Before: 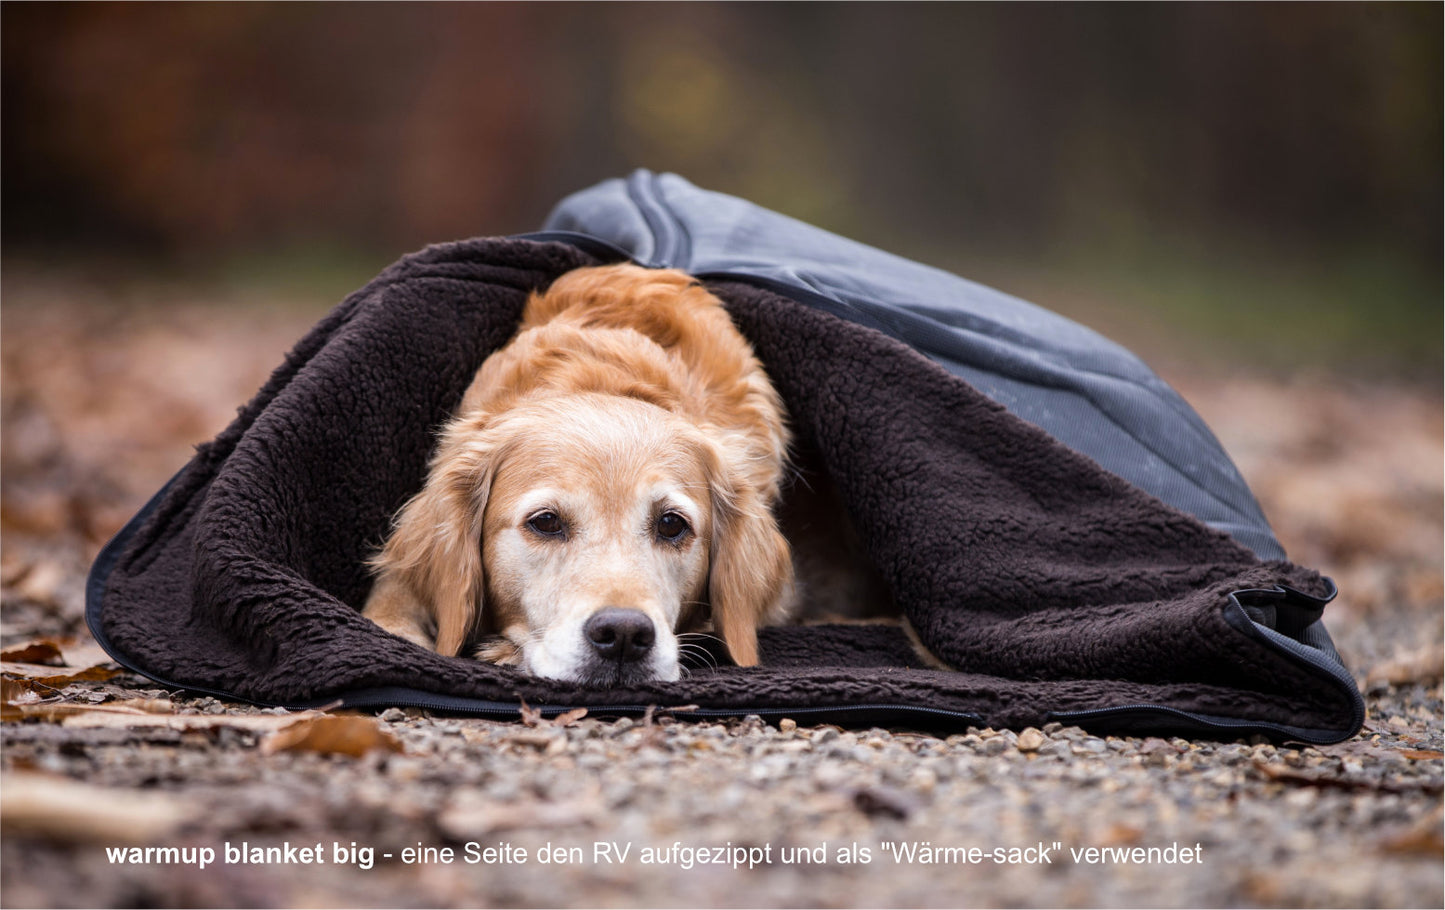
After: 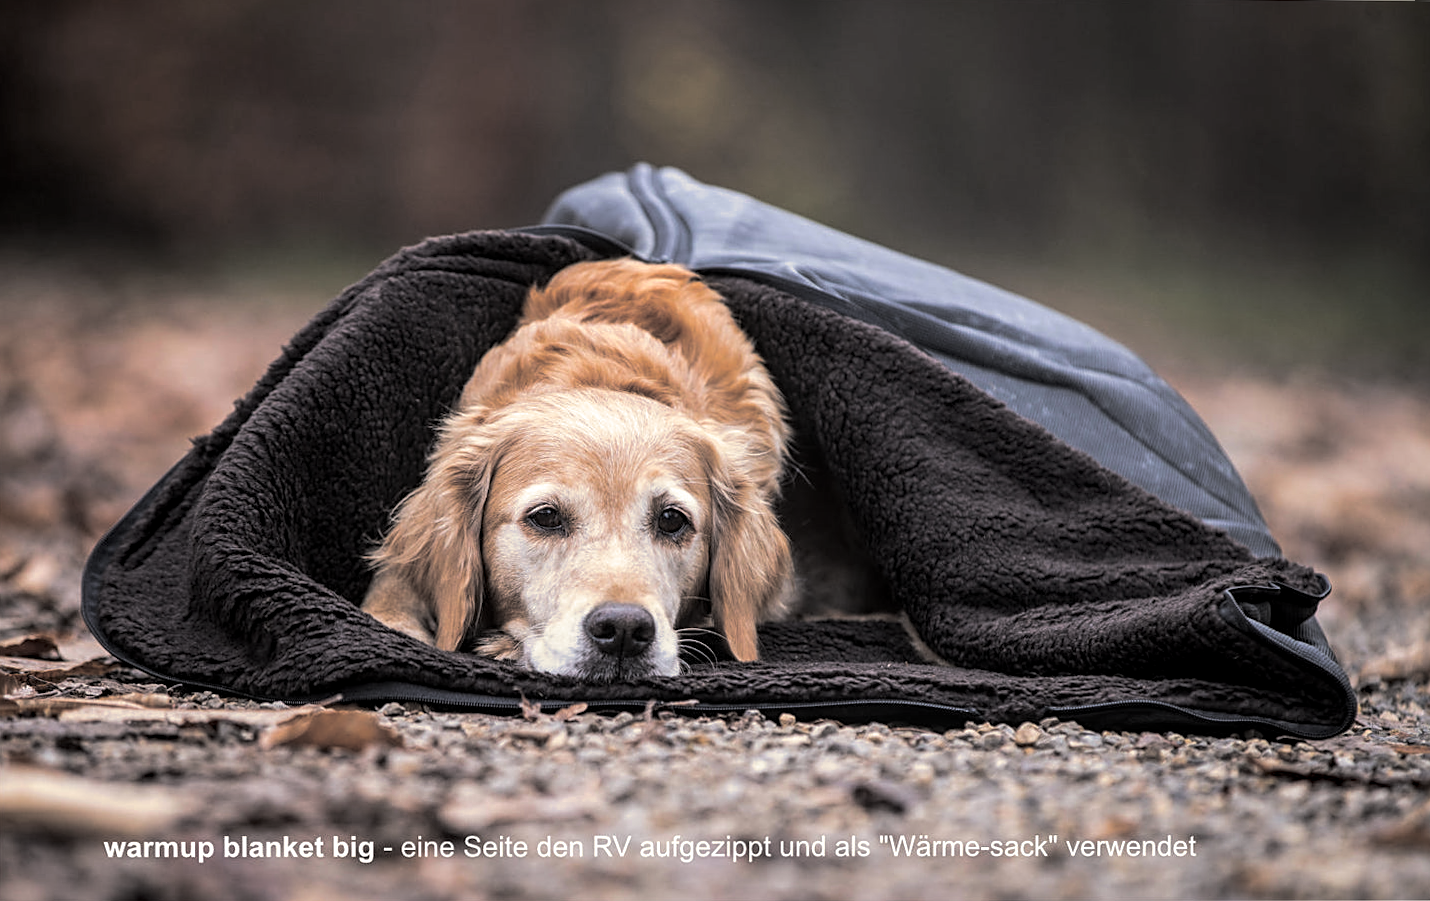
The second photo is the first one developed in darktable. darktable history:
local contrast: on, module defaults
sharpen: on, module defaults
rotate and perspective: rotation 0.174°, lens shift (vertical) 0.013, lens shift (horizontal) 0.019, shear 0.001, automatic cropping original format, crop left 0.007, crop right 0.991, crop top 0.016, crop bottom 0.997
split-toning: shadows › hue 43.2°, shadows › saturation 0, highlights › hue 50.4°, highlights › saturation 1
